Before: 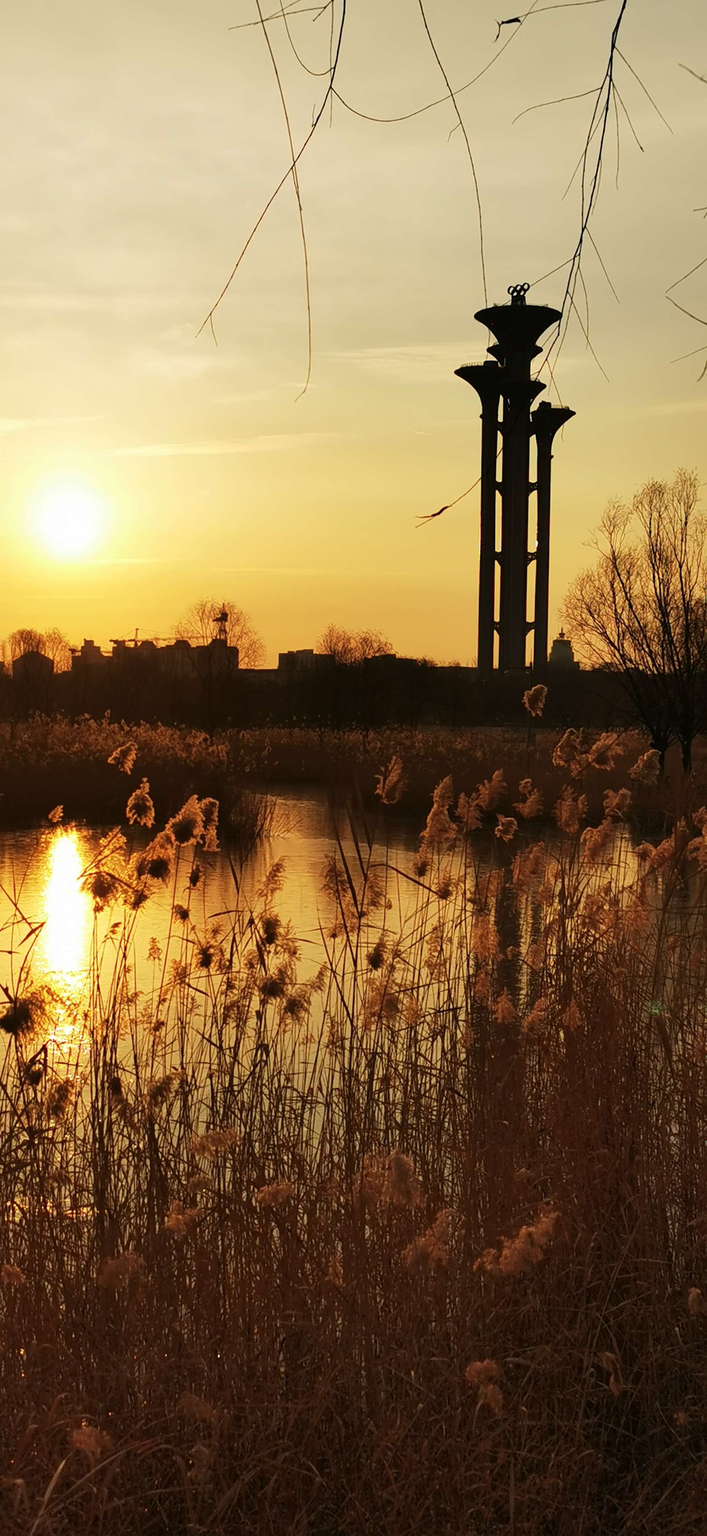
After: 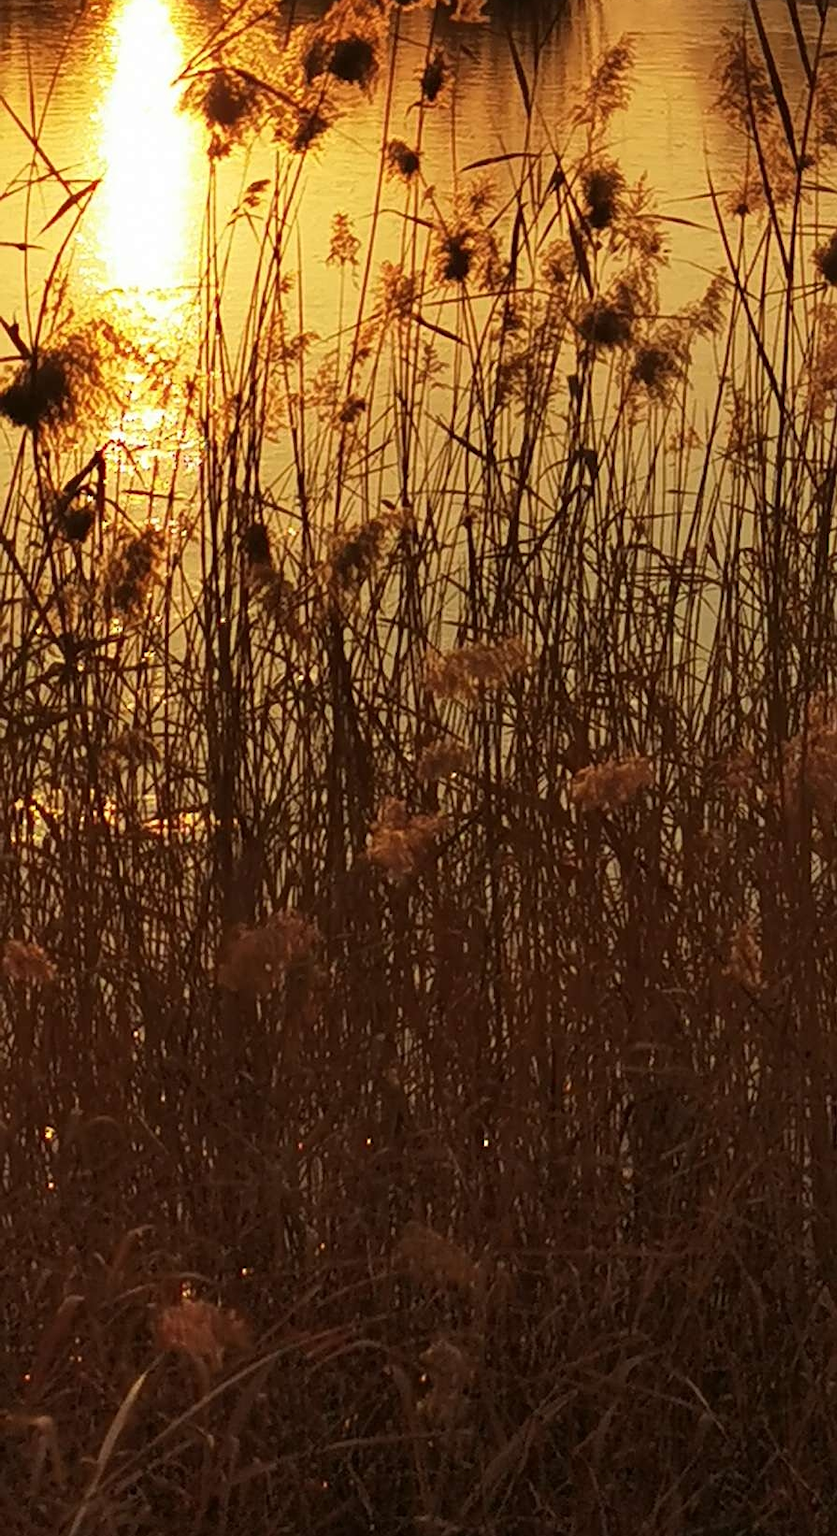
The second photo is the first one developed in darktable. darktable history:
sharpen: amount 0.2
crop and rotate: top 54.778%, right 46.61%, bottom 0.159%
